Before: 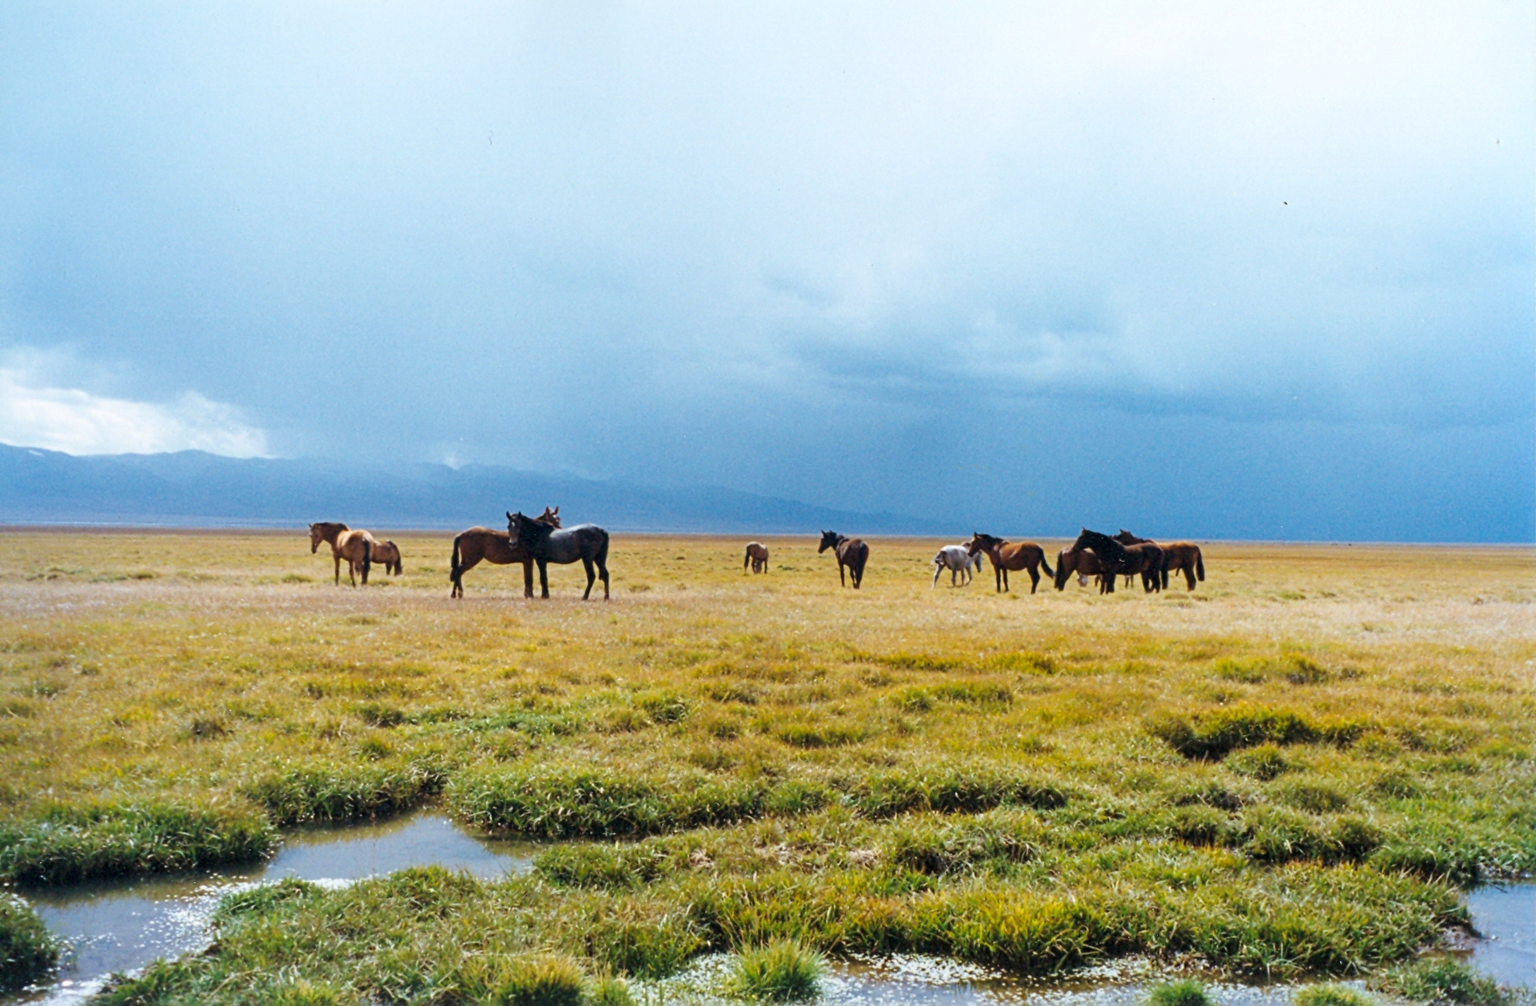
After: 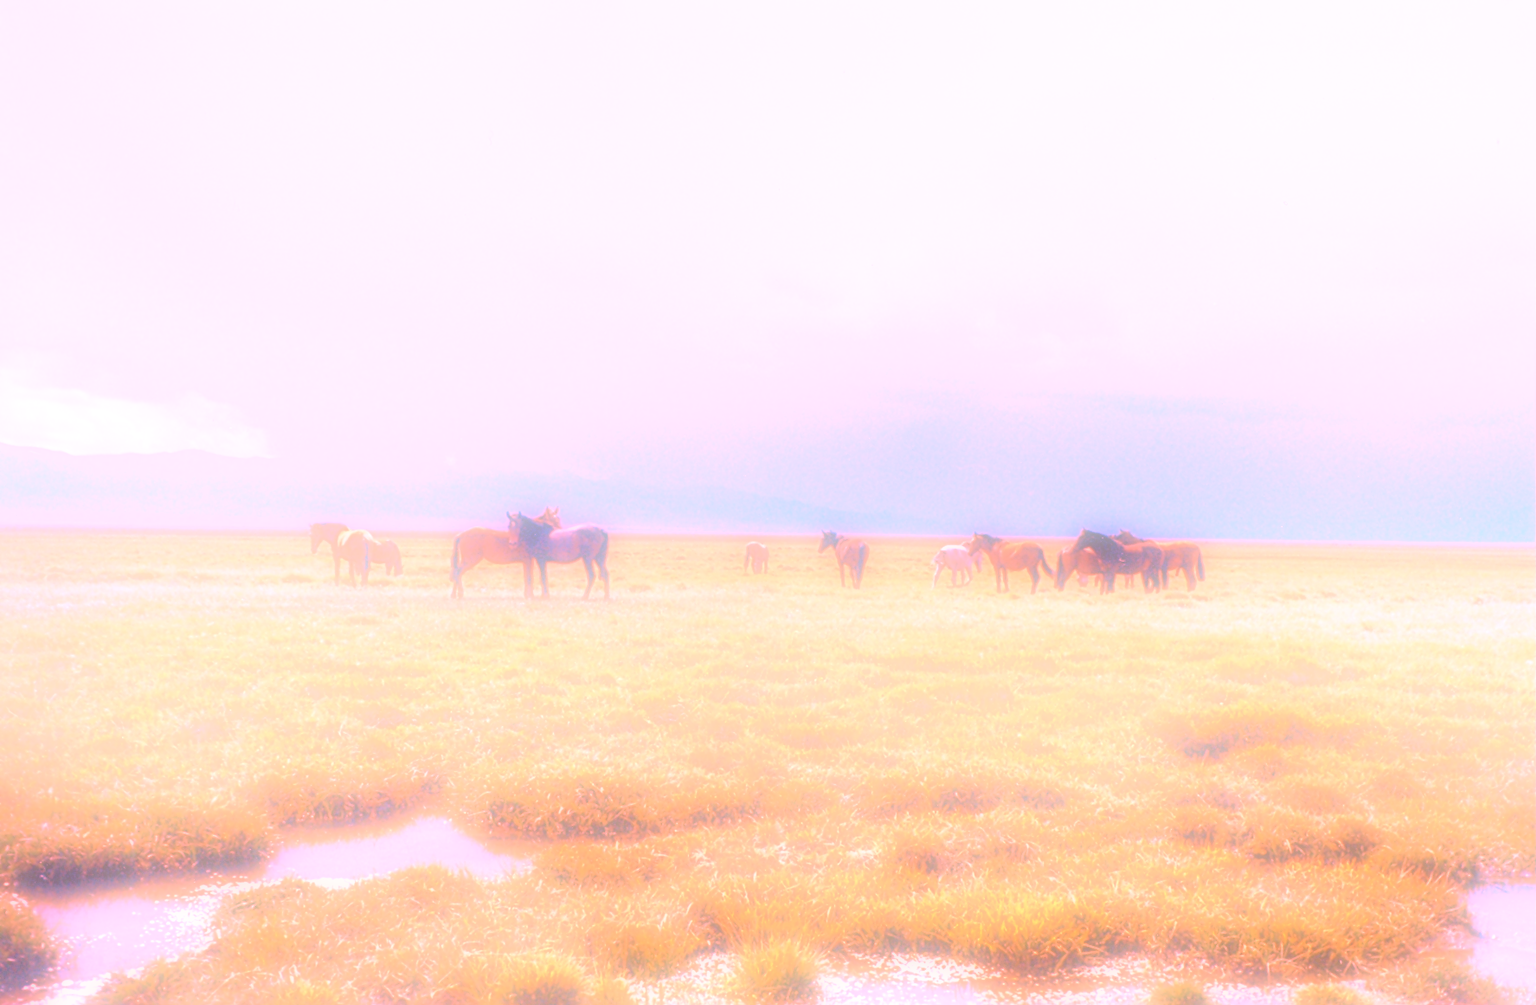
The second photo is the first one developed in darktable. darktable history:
white balance: red 2.207, blue 1.293
color contrast: green-magenta contrast 0.85, blue-yellow contrast 1.25, unbound 0
graduated density: hue 238.83°, saturation 50%
bloom: on, module defaults
tone curve: curves: ch0 [(0, 0) (0.004, 0.008) (0.077, 0.156) (0.169, 0.29) (0.774, 0.774) (1, 1)], color space Lab, linked channels, preserve colors none
velvia: on, module defaults
soften: on, module defaults
